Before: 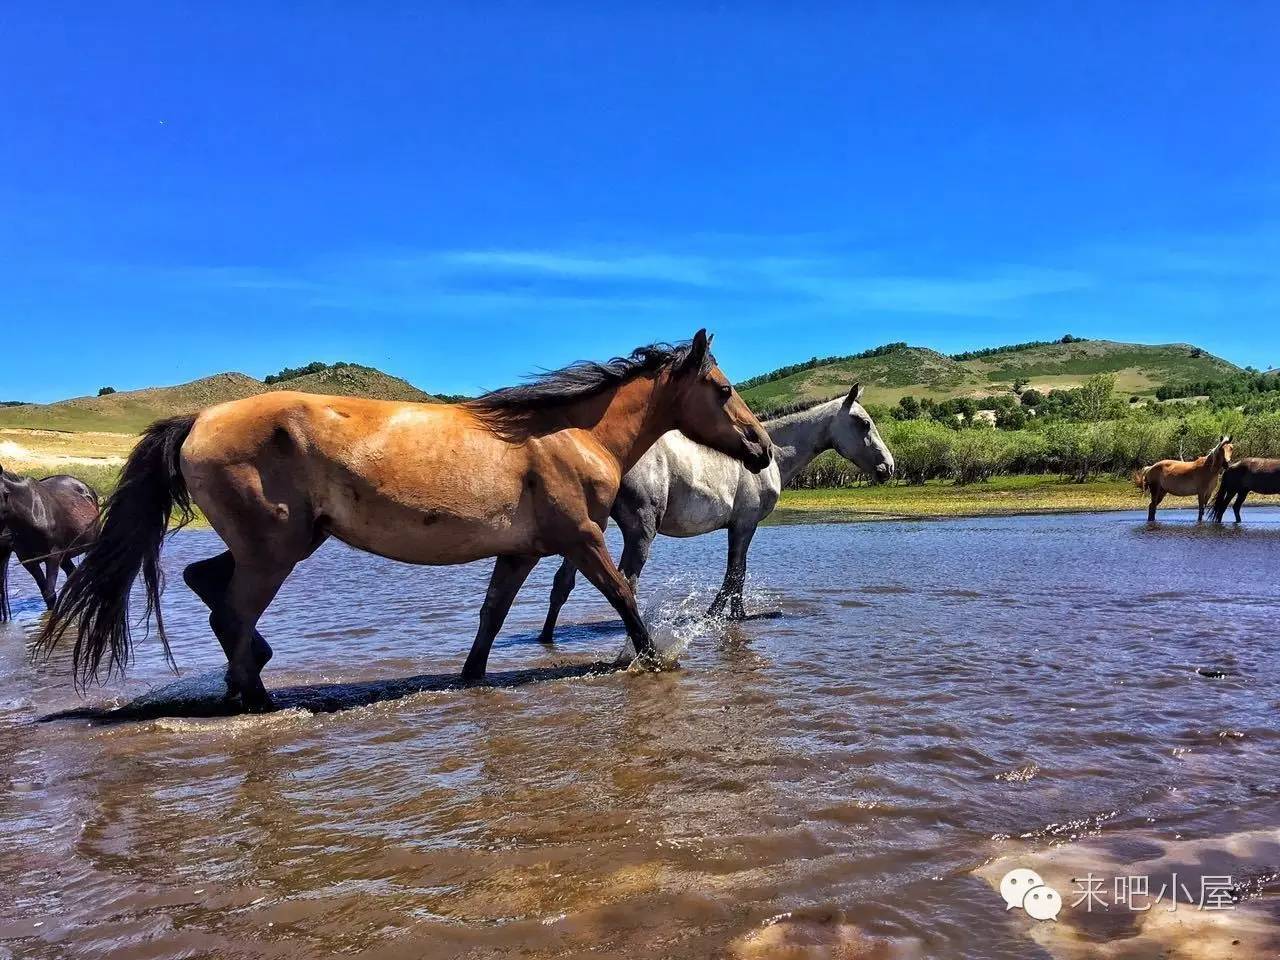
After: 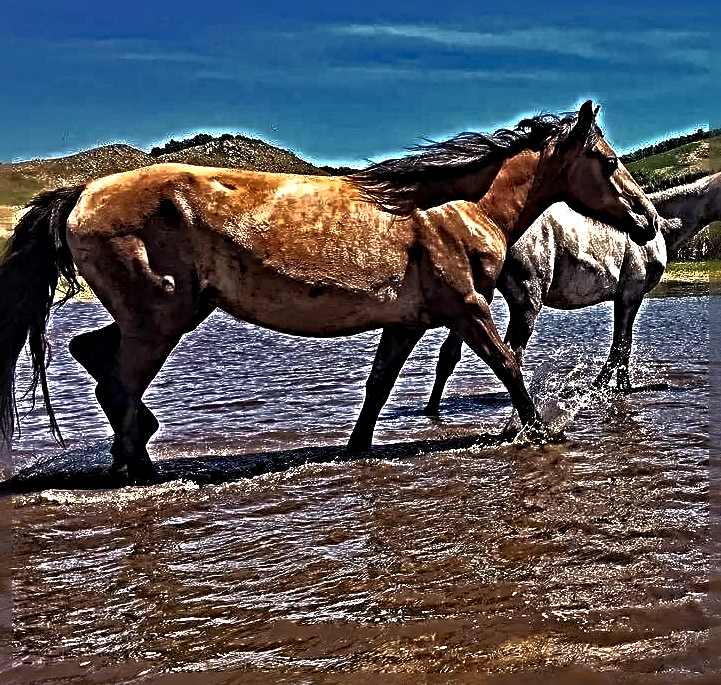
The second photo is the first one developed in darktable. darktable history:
white balance: red 1.127, blue 0.943
crop: left 8.966%, top 23.852%, right 34.699%, bottom 4.703%
base curve: curves: ch0 [(0, 0) (0.564, 0.291) (0.802, 0.731) (1, 1)]
sharpen: radius 6.3, amount 1.8, threshold 0
